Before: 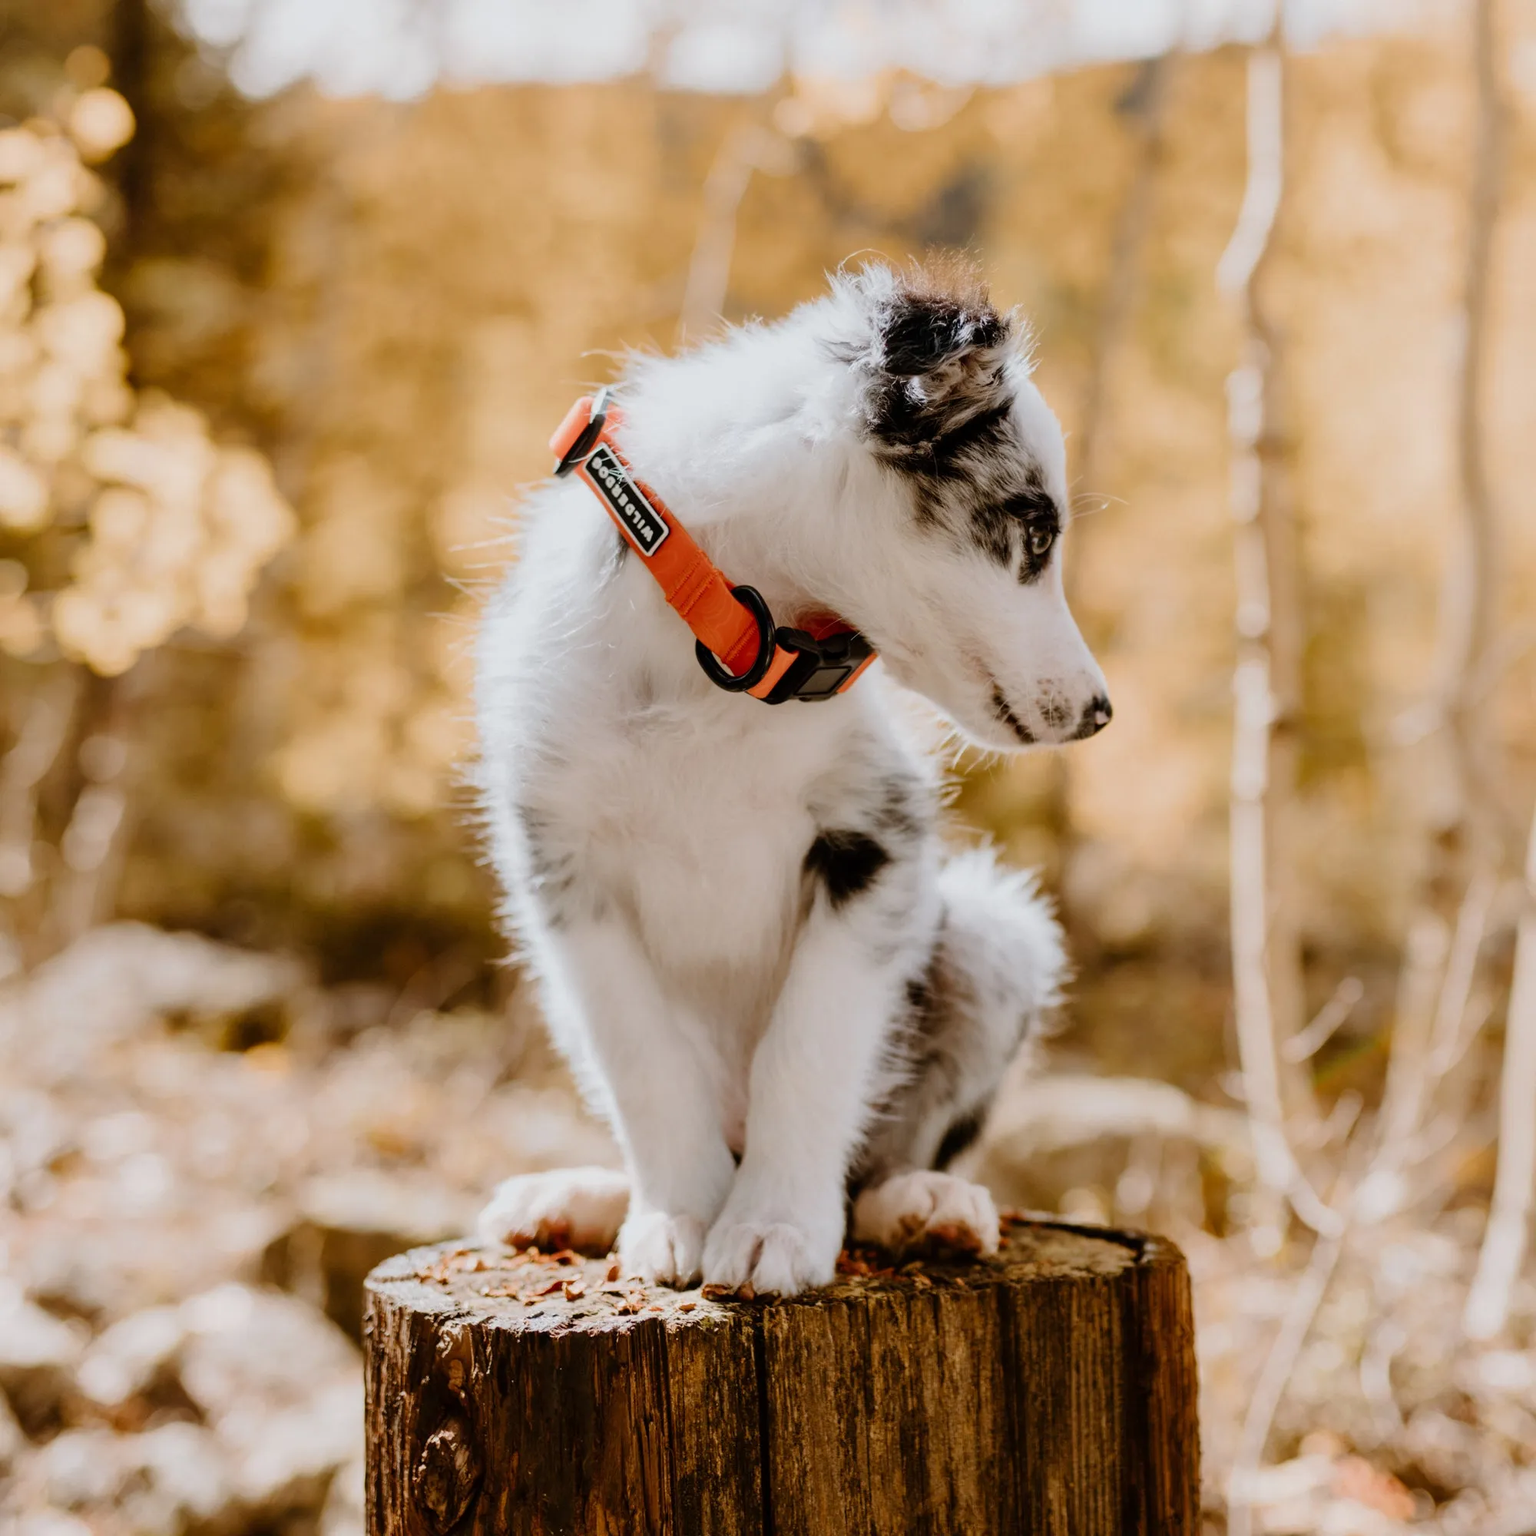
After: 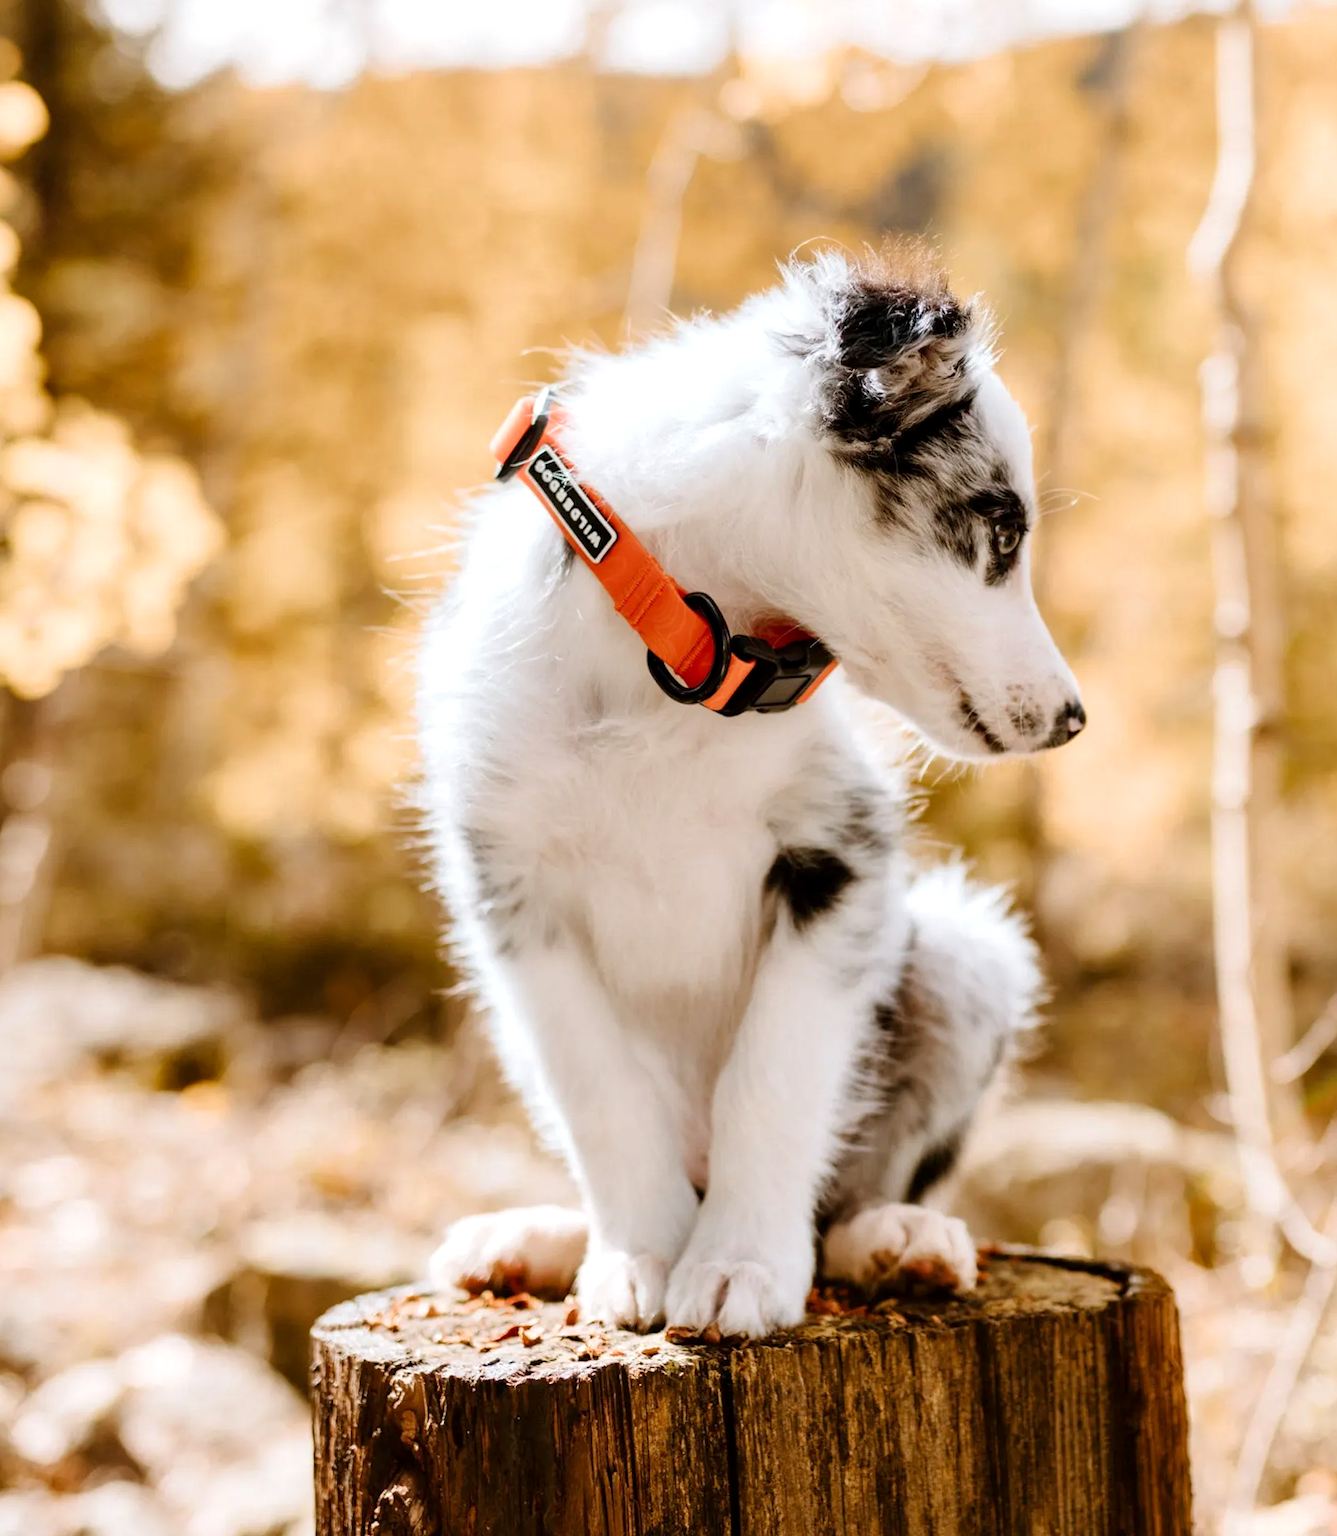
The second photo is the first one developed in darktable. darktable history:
exposure: black level correction 0.001, exposure 0.5 EV, compensate exposure bias true, compensate highlight preservation false
crop and rotate: angle 1°, left 4.281%, top 0.642%, right 11.383%, bottom 2.486%
